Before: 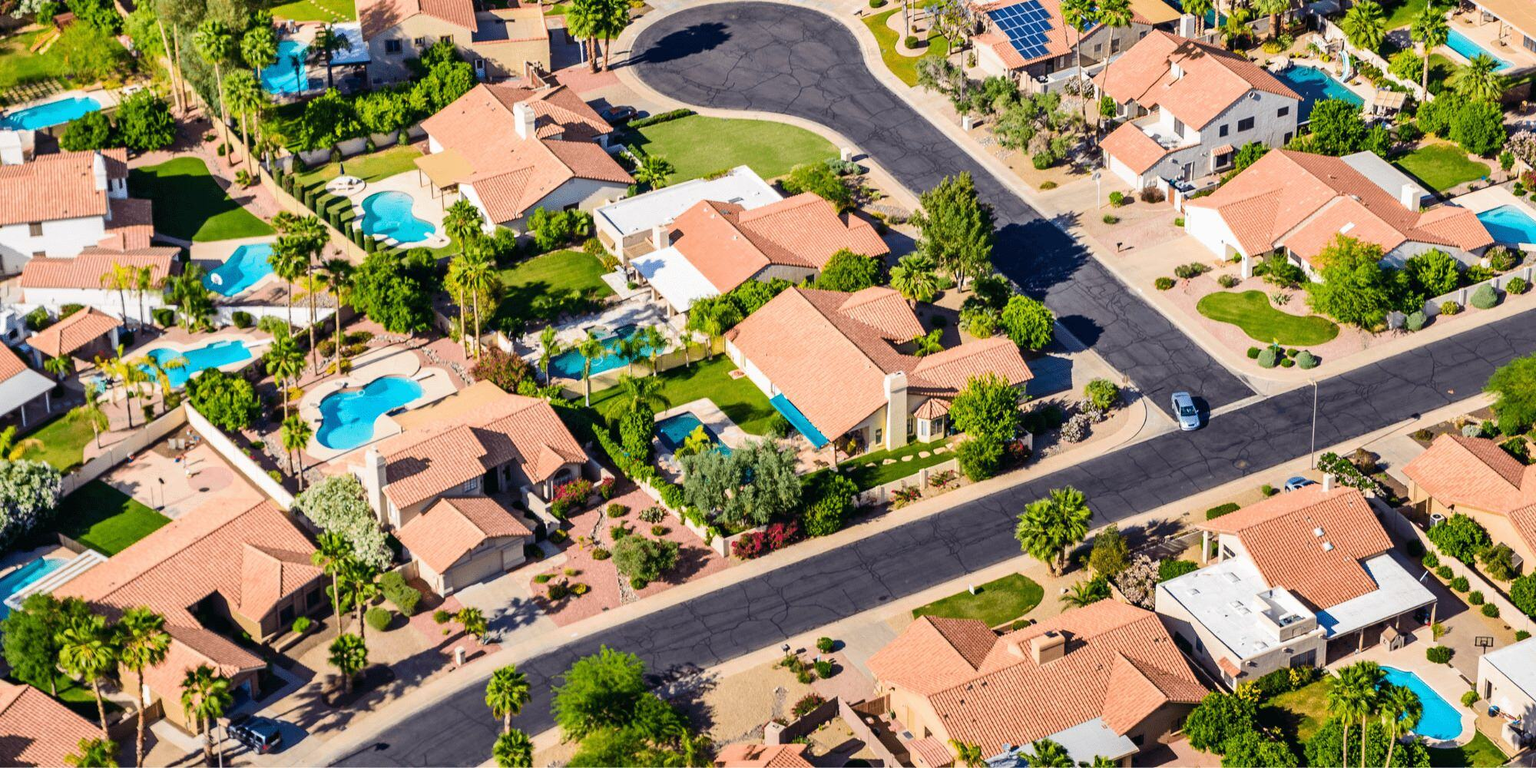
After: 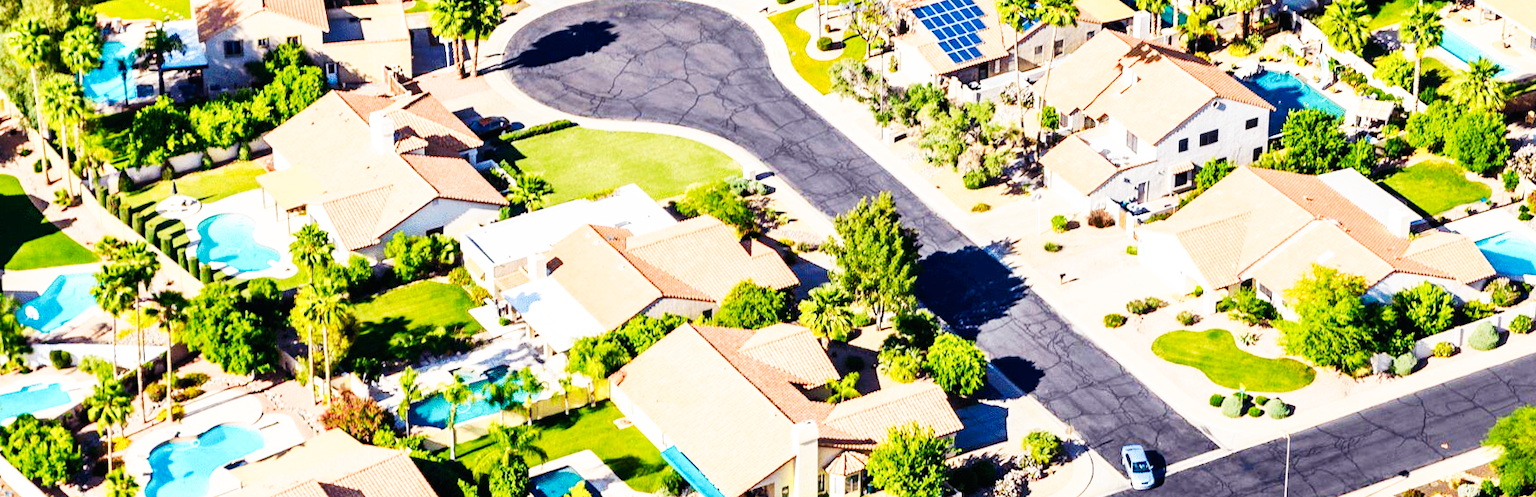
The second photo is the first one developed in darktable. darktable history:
rotate and perspective: rotation 0.192°, lens shift (horizontal) -0.015, crop left 0.005, crop right 0.996, crop top 0.006, crop bottom 0.99
base curve: curves: ch0 [(0, 0) (0.007, 0.004) (0.027, 0.03) (0.046, 0.07) (0.207, 0.54) (0.442, 0.872) (0.673, 0.972) (1, 1)], preserve colors none
crop and rotate: left 11.812%, bottom 42.776%
